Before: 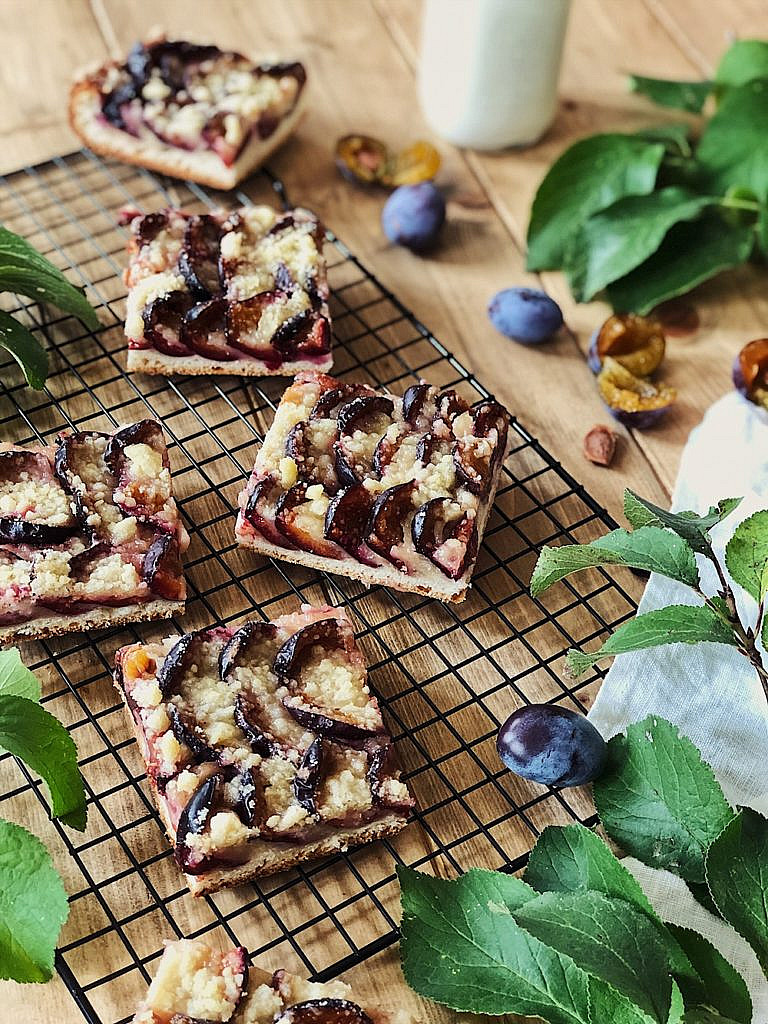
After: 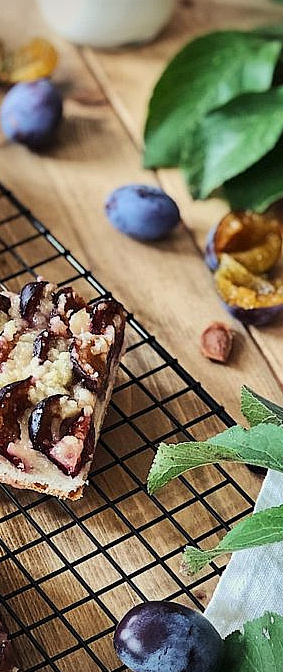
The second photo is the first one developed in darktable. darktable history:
vignetting: fall-off radius 60.92%
base curve: curves: ch0 [(0, 0) (0.472, 0.508) (1, 1)]
crop and rotate: left 49.936%, top 10.094%, right 13.136%, bottom 24.256%
